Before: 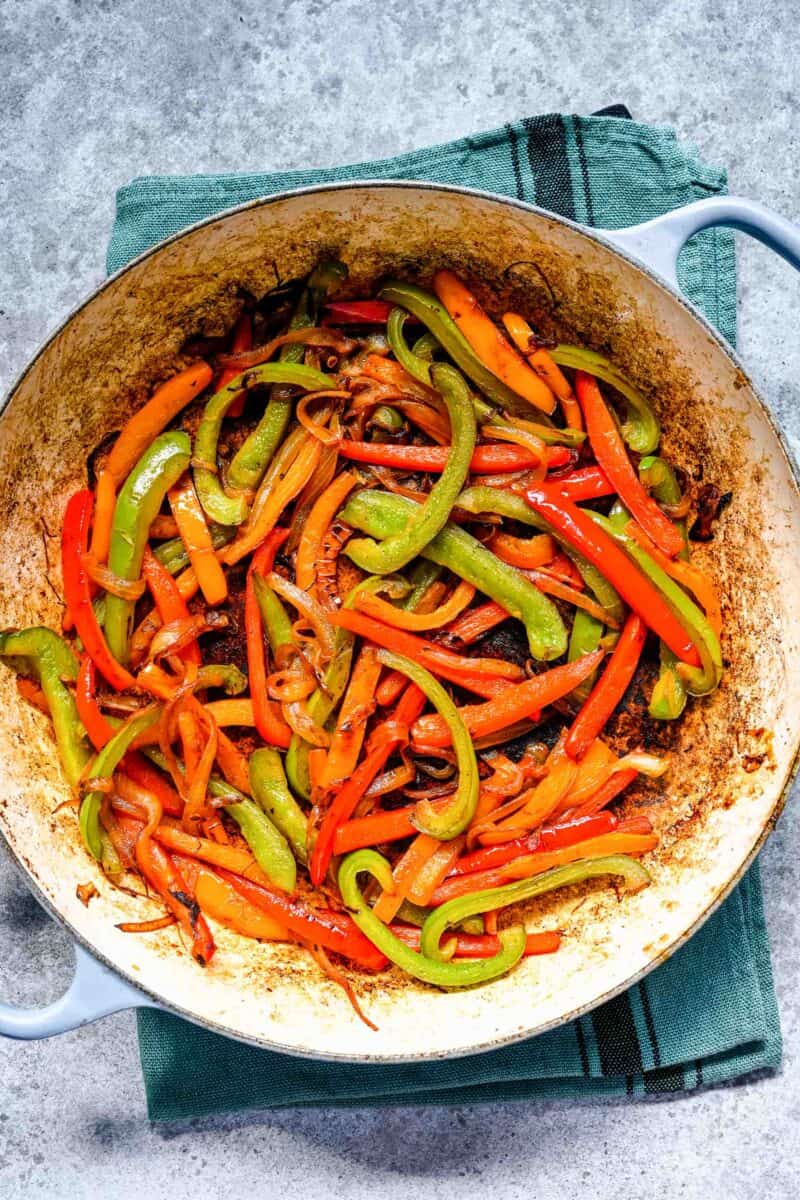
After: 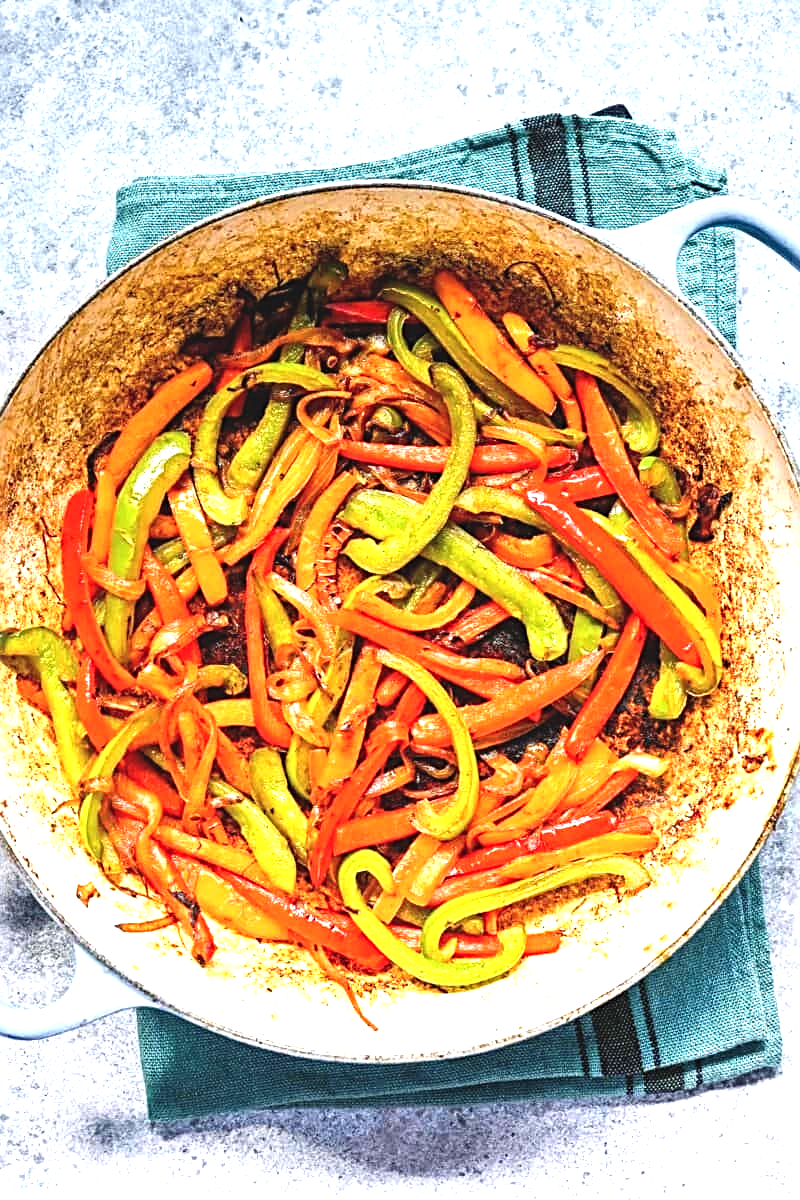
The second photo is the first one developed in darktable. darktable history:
tone equalizer: on, module defaults
exposure: black level correction -0.005, exposure 1.003 EV, compensate highlight preservation false
sharpen: radius 3.088
